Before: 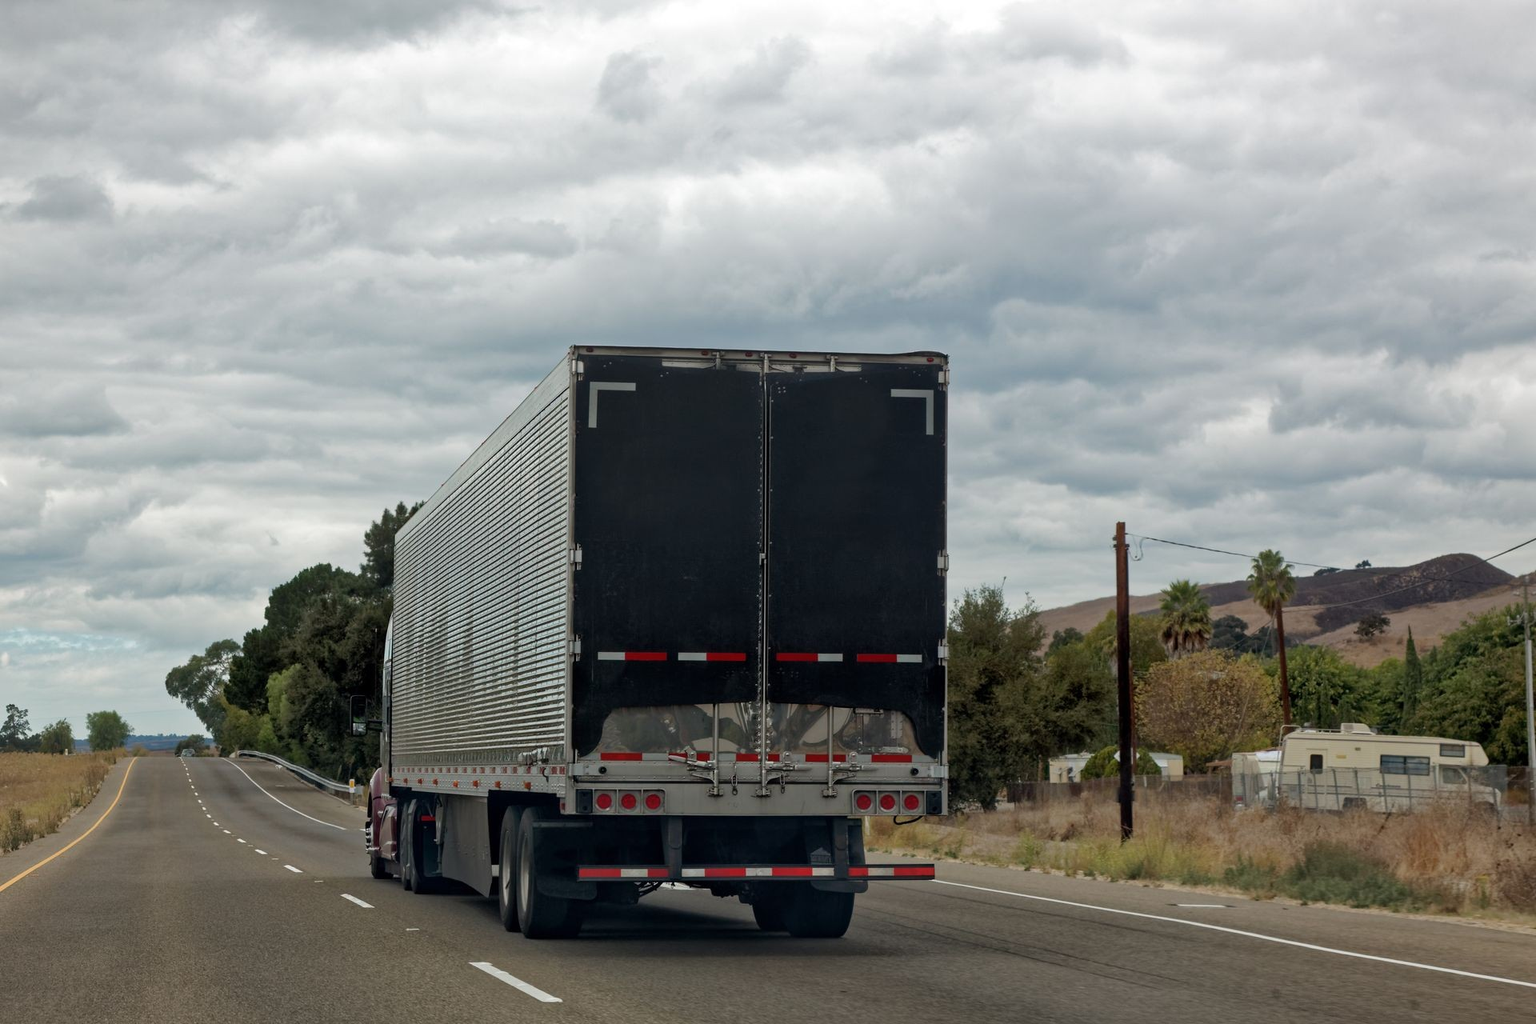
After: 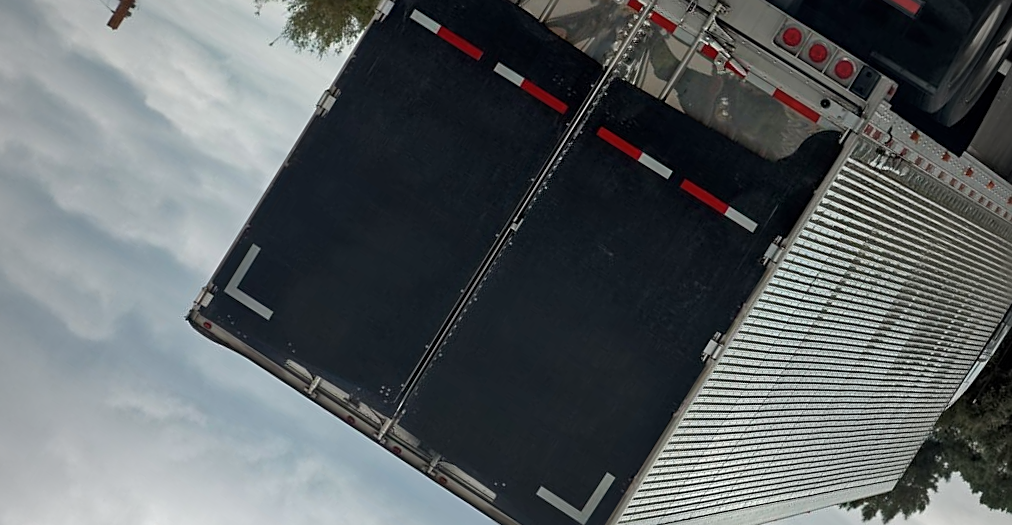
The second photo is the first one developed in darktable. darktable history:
crop and rotate: angle 148.34°, left 9.098%, top 15.557%, right 4.493%, bottom 17.163%
exposure: exposure 0.201 EV, compensate highlight preservation false
sharpen: on, module defaults
vignetting: fall-off start 72.83%, fall-off radius 107.49%, width/height ratio 0.734
